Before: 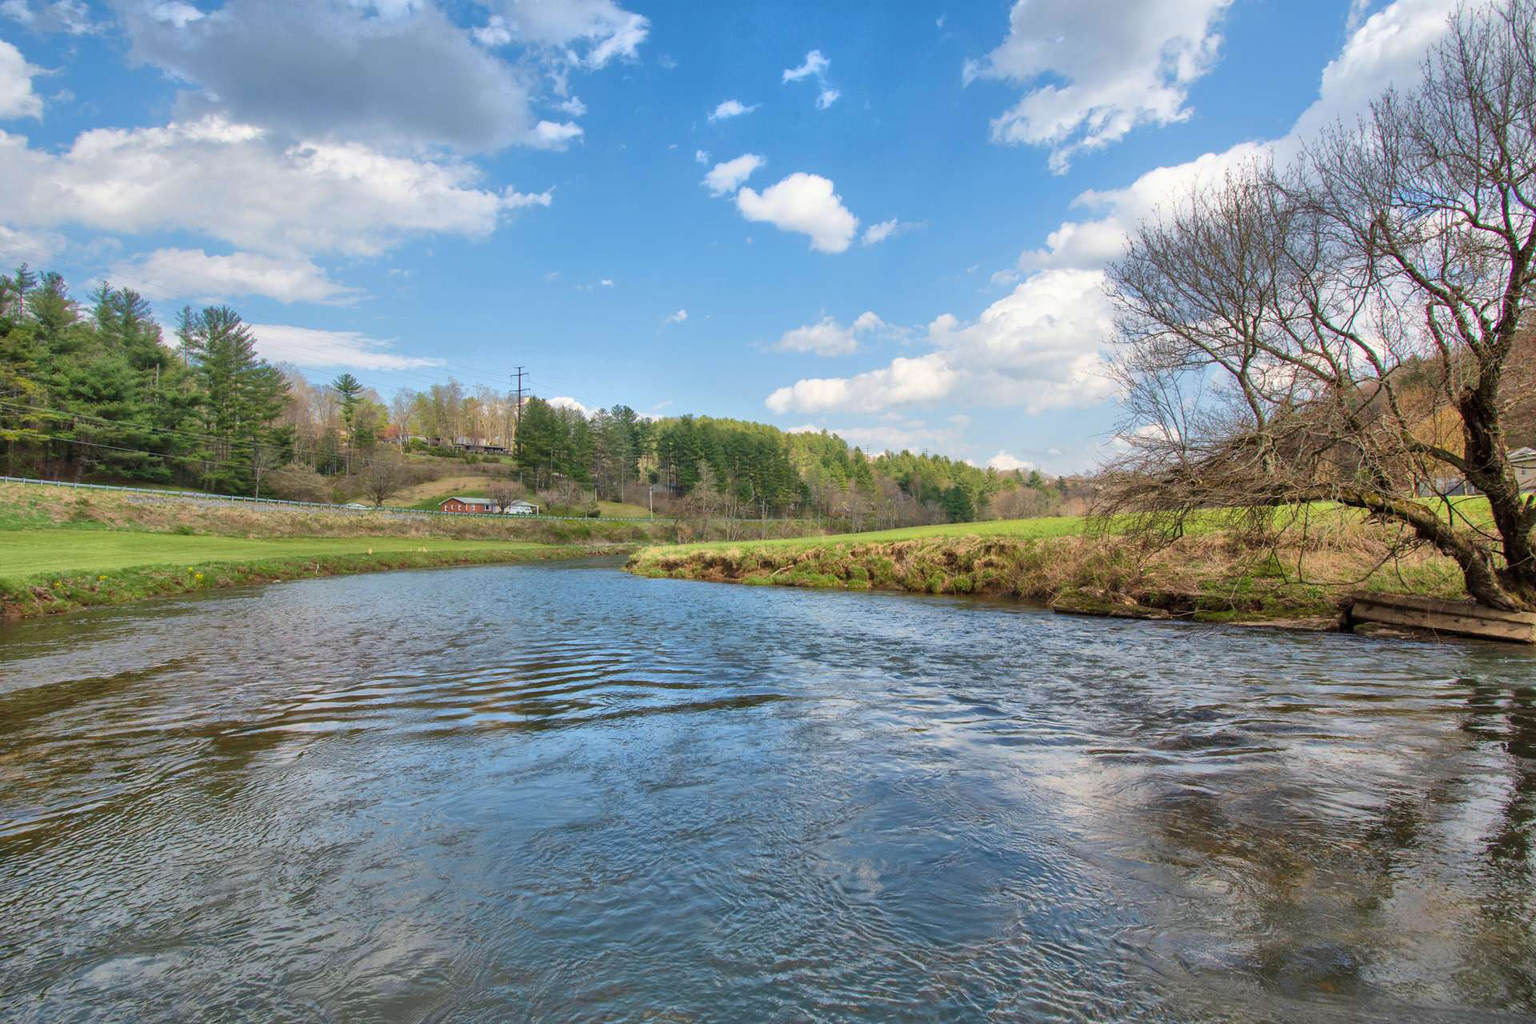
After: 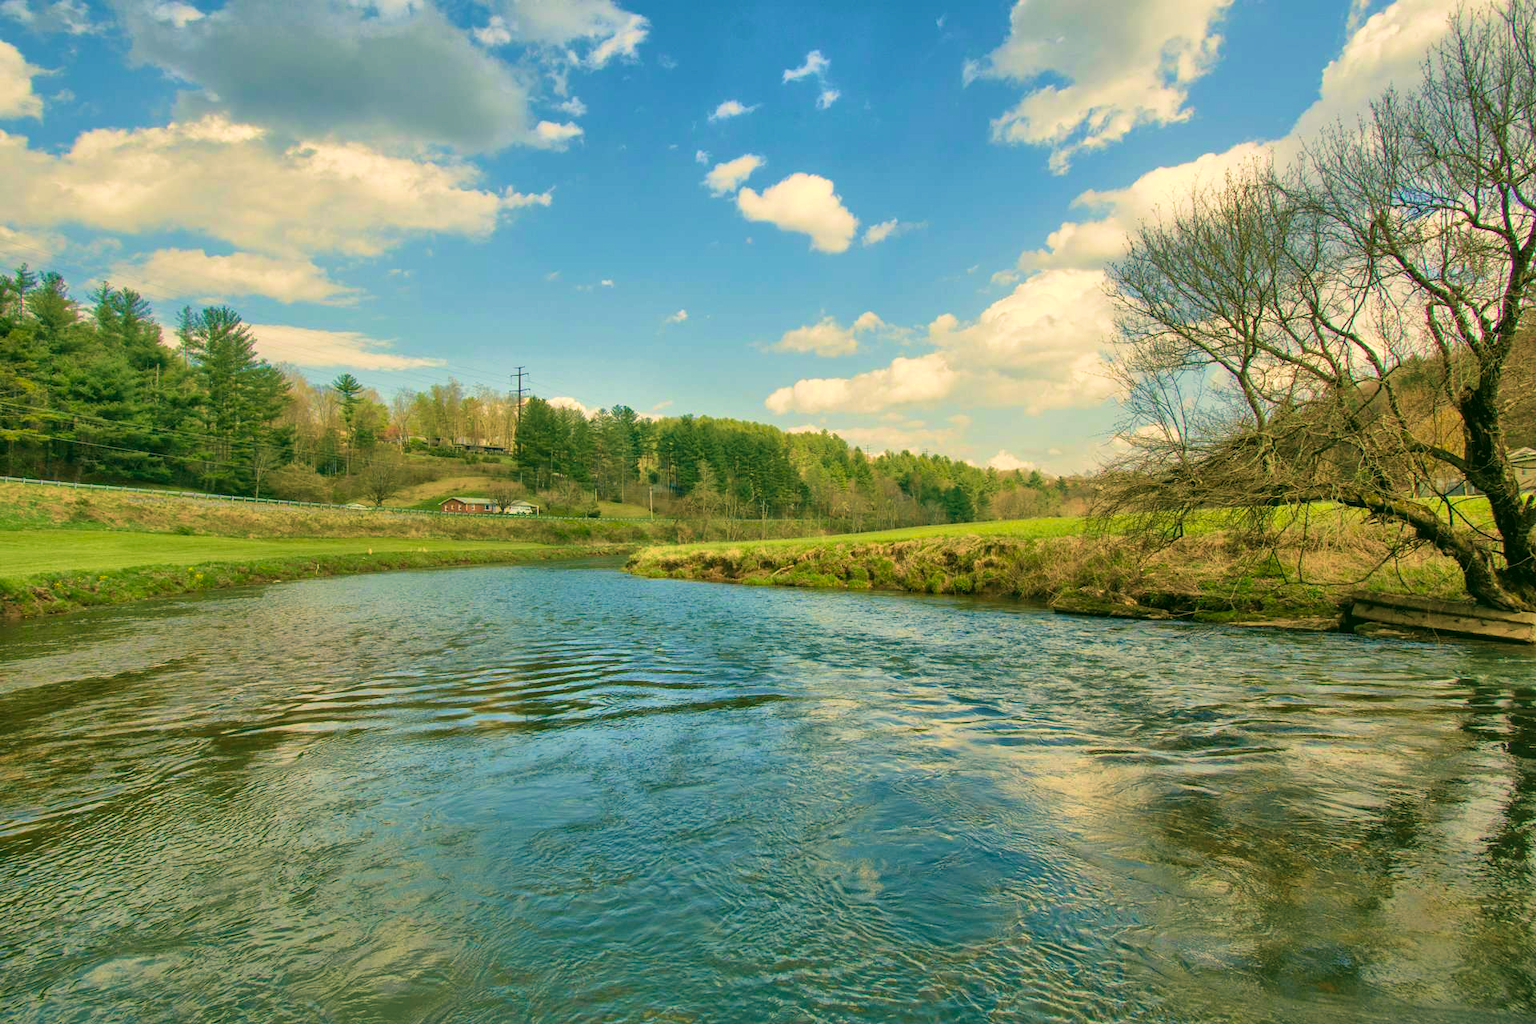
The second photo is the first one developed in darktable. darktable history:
velvia: strength 56.18%
color correction: highlights a* 4.79, highlights b* 24.92, shadows a* -16.37, shadows b* 3.99
